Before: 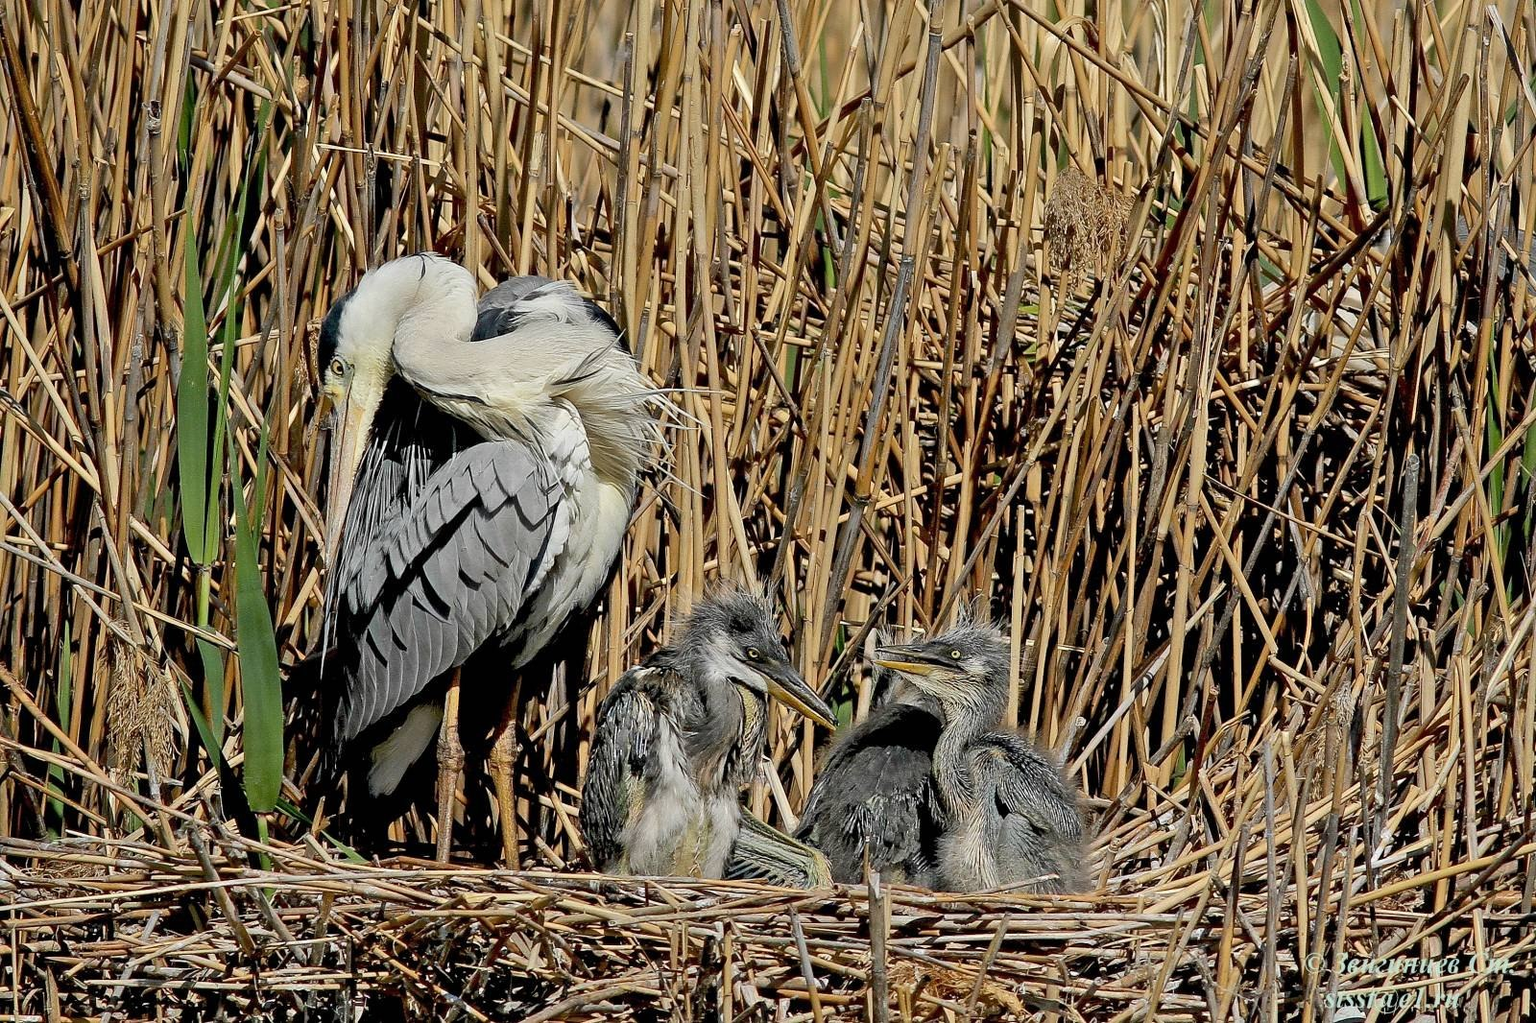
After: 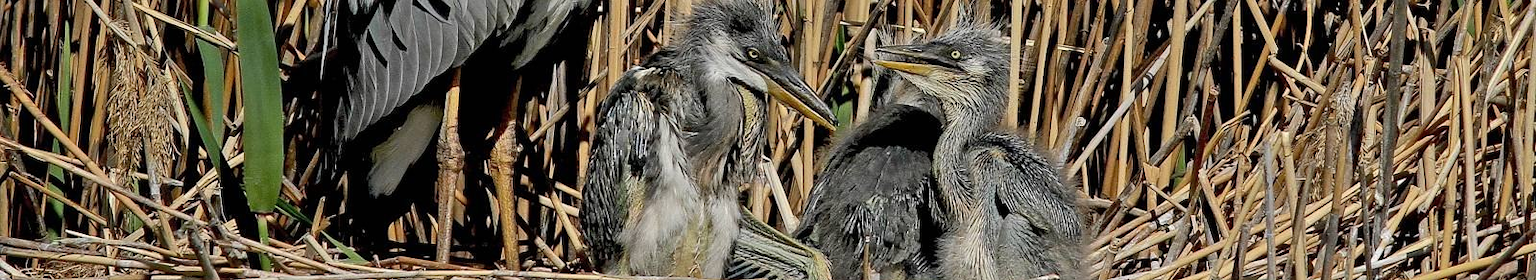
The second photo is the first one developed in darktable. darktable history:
crop and rotate: top 58.661%, bottom 13.862%
